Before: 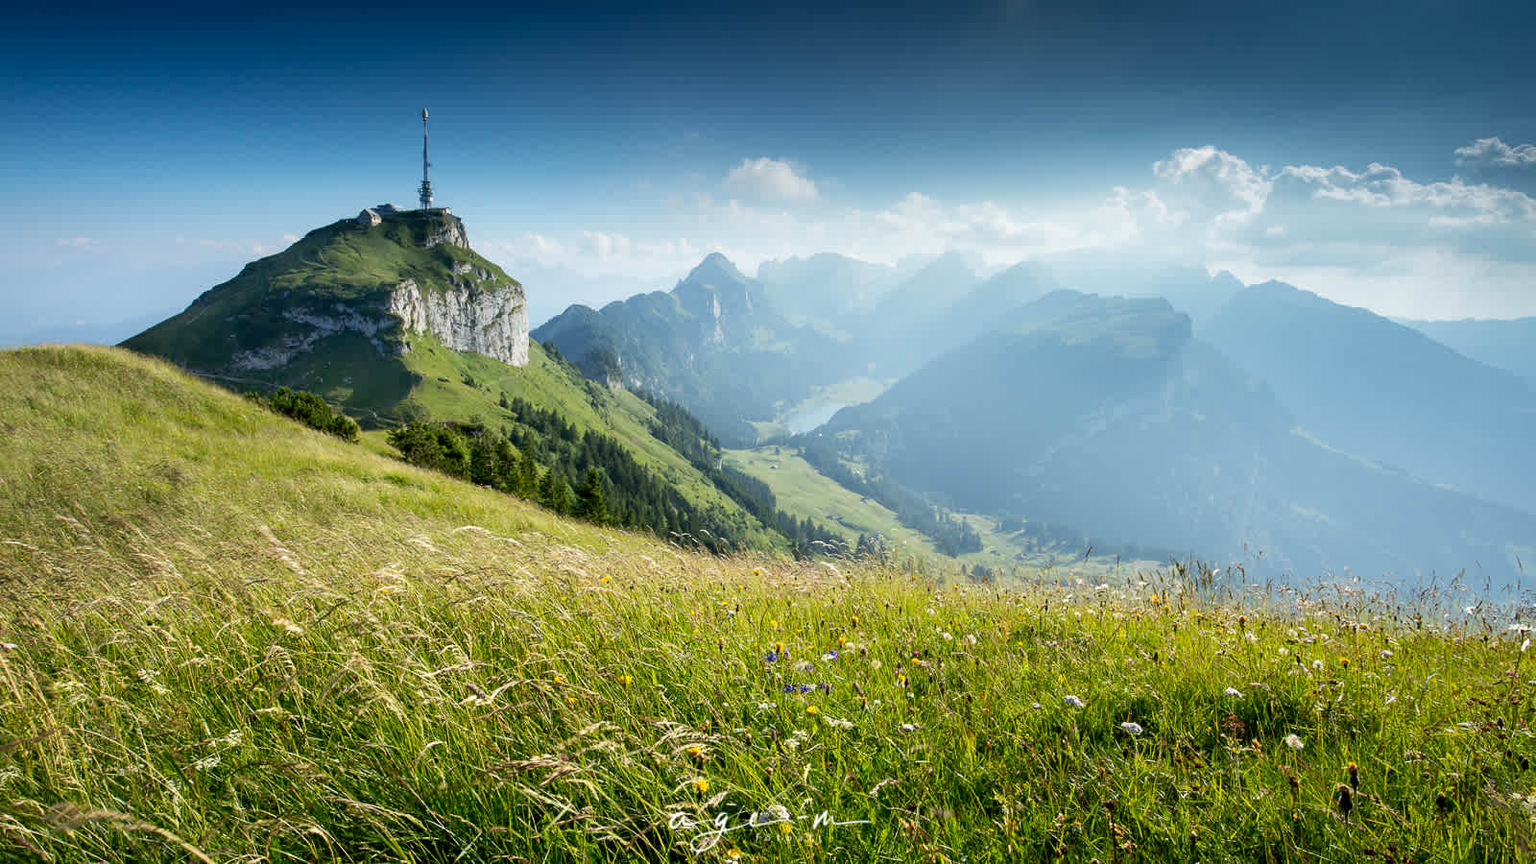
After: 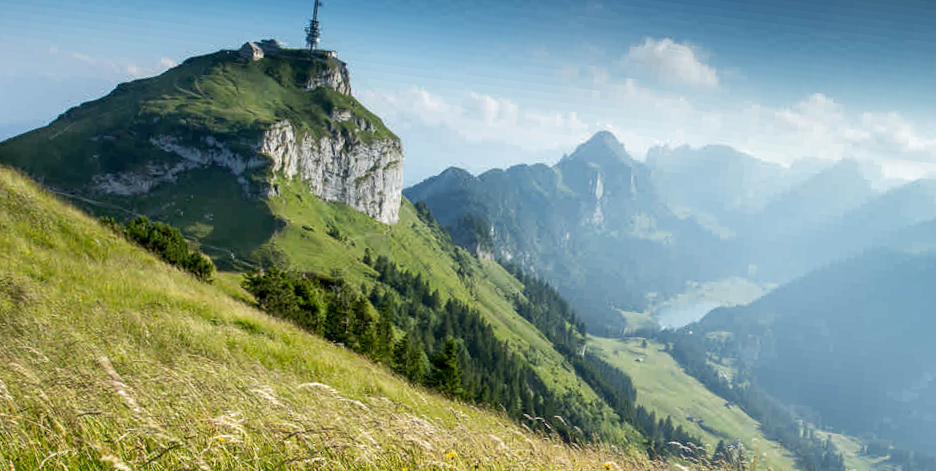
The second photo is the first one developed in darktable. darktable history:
shadows and highlights: radius 337.06, shadows 28.75, soften with gaussian
local contrast: detail 115%
crop and rotate: angle -6.91°, left 2.001%, top 6.702%, right 27.414%, bottom 30.031%
